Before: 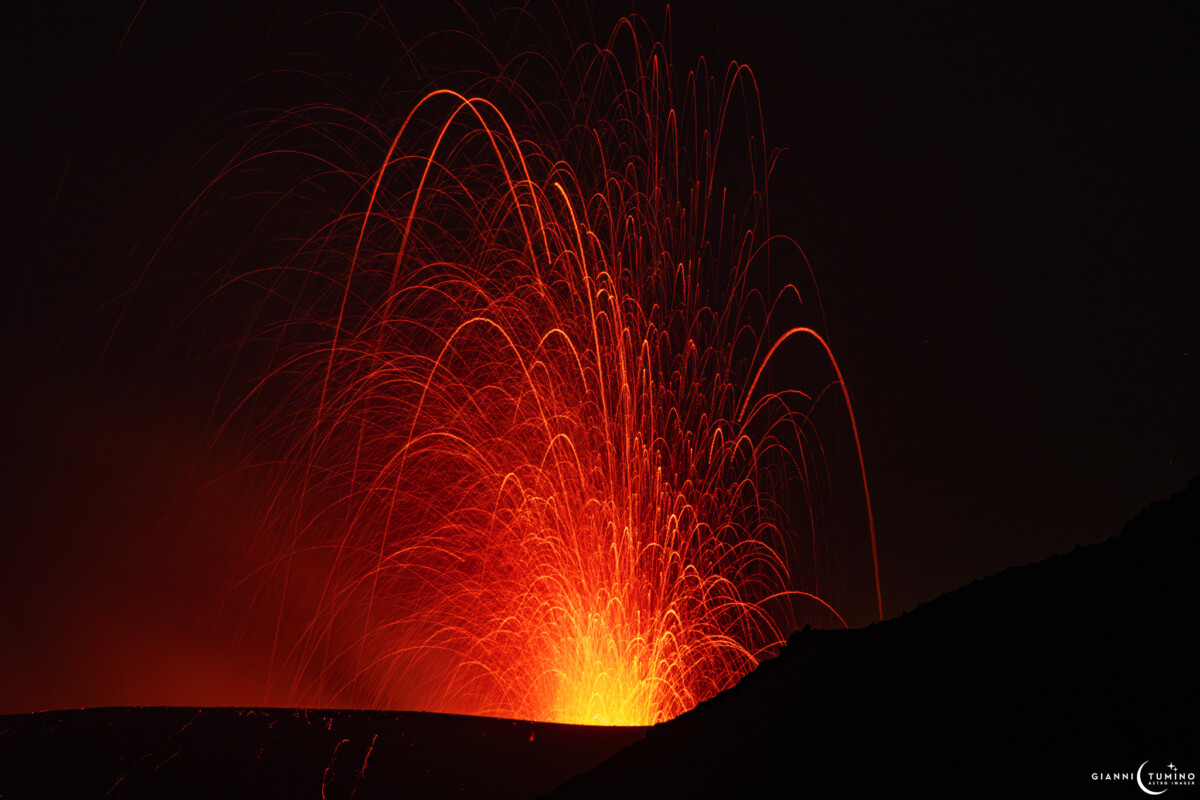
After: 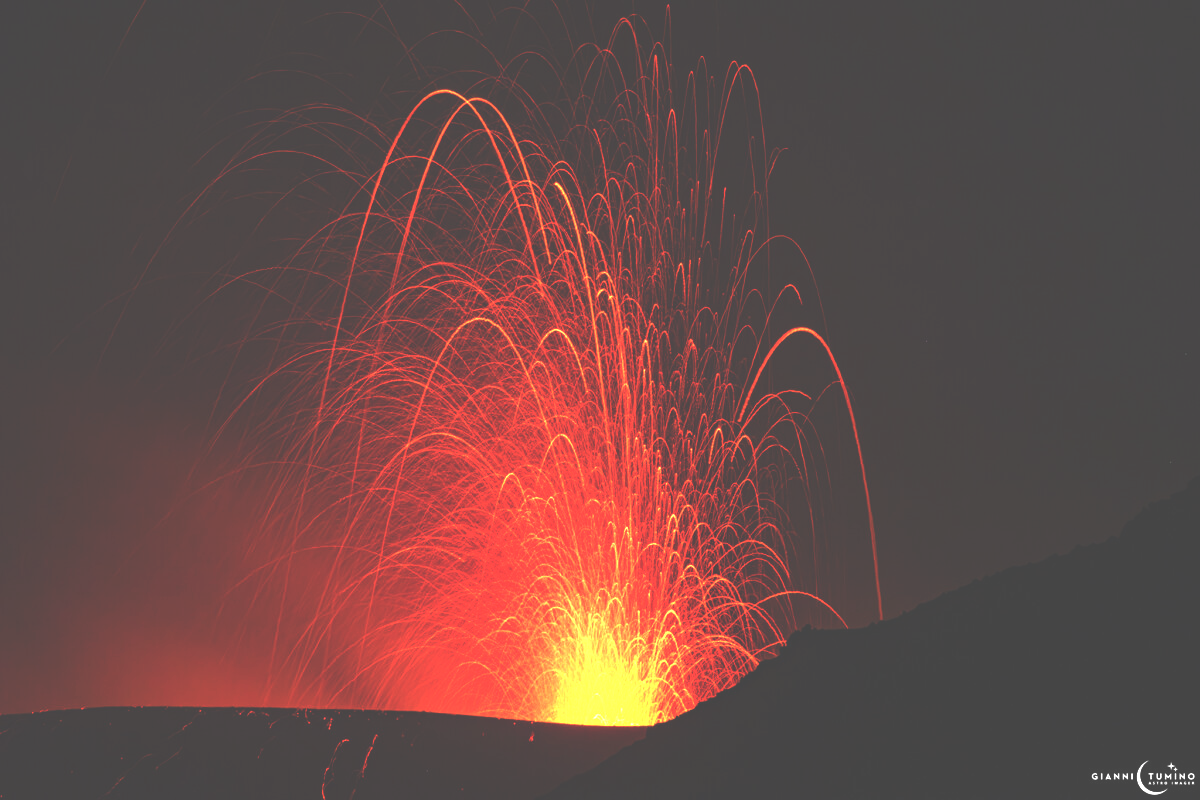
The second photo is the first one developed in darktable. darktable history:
exposure: black level correction -0.024, exposure 1.397 EV, compensate highlight preservation false
